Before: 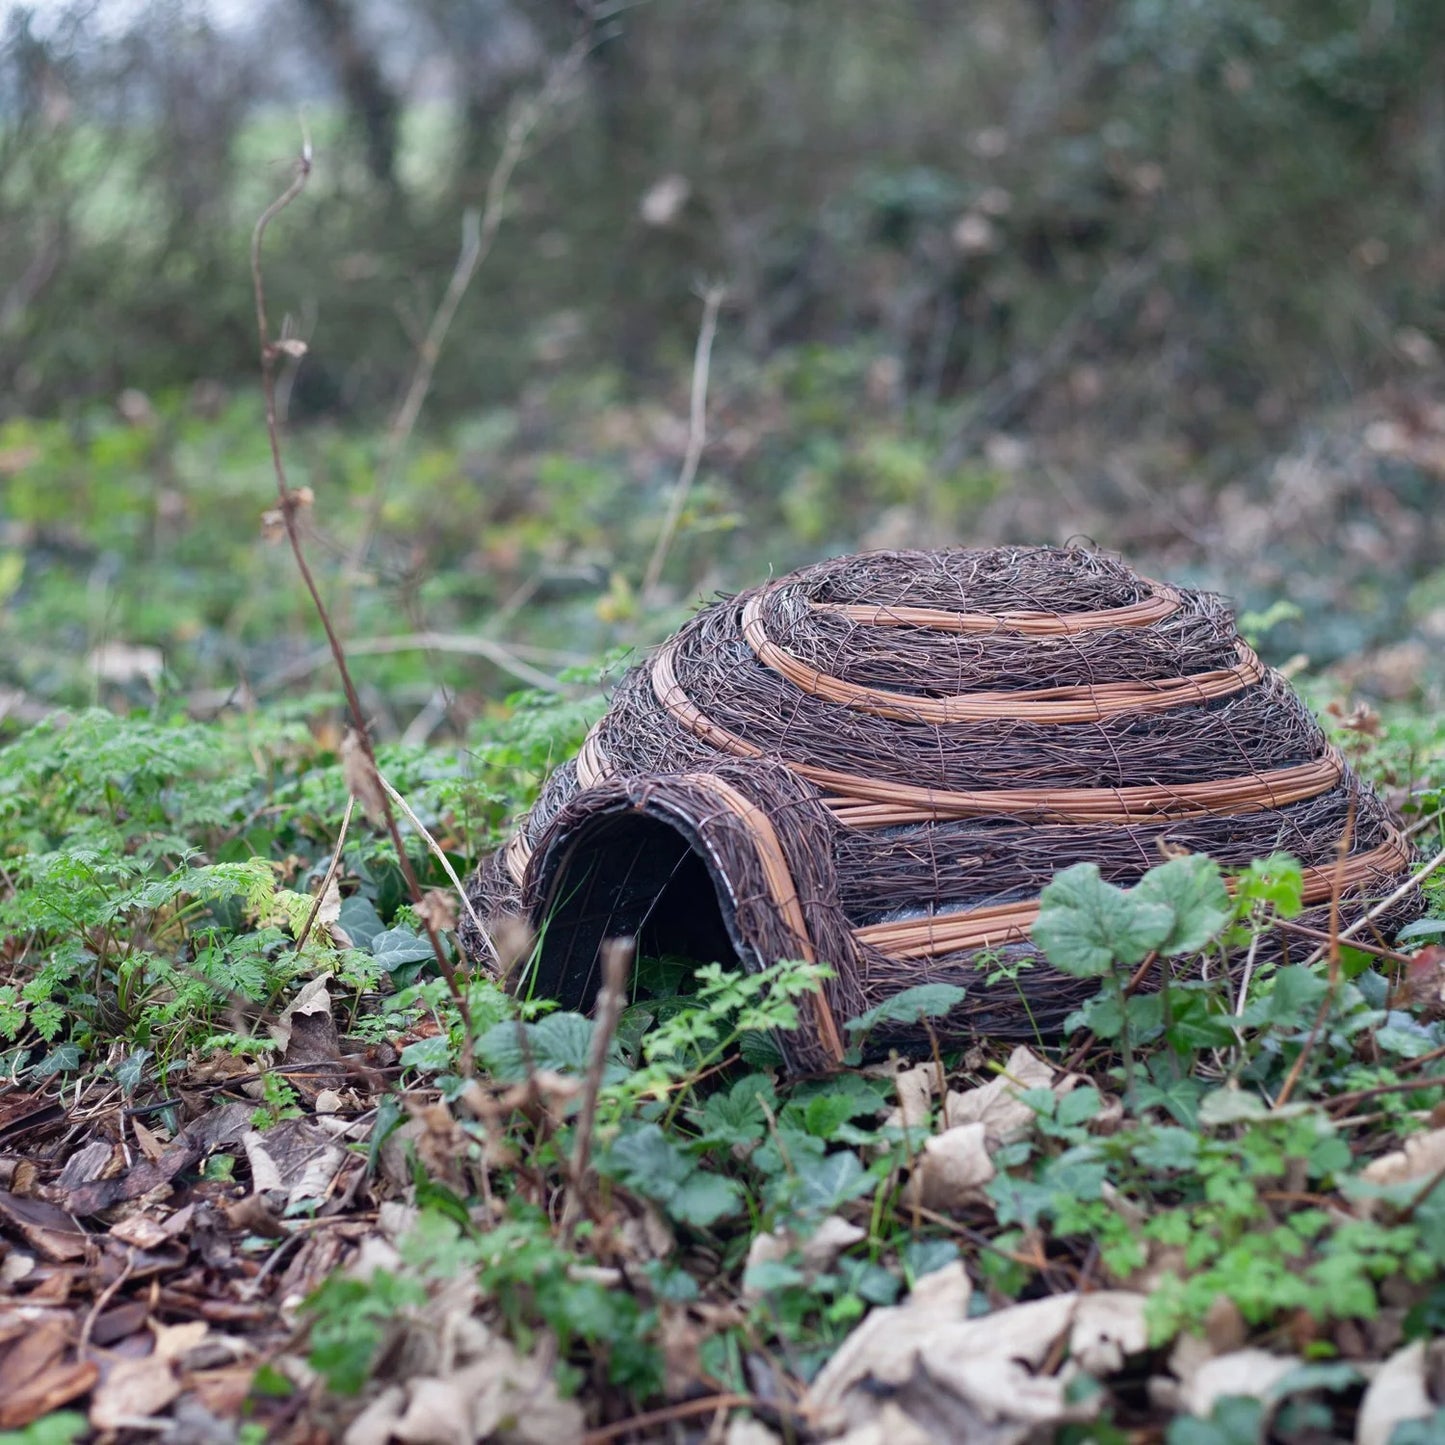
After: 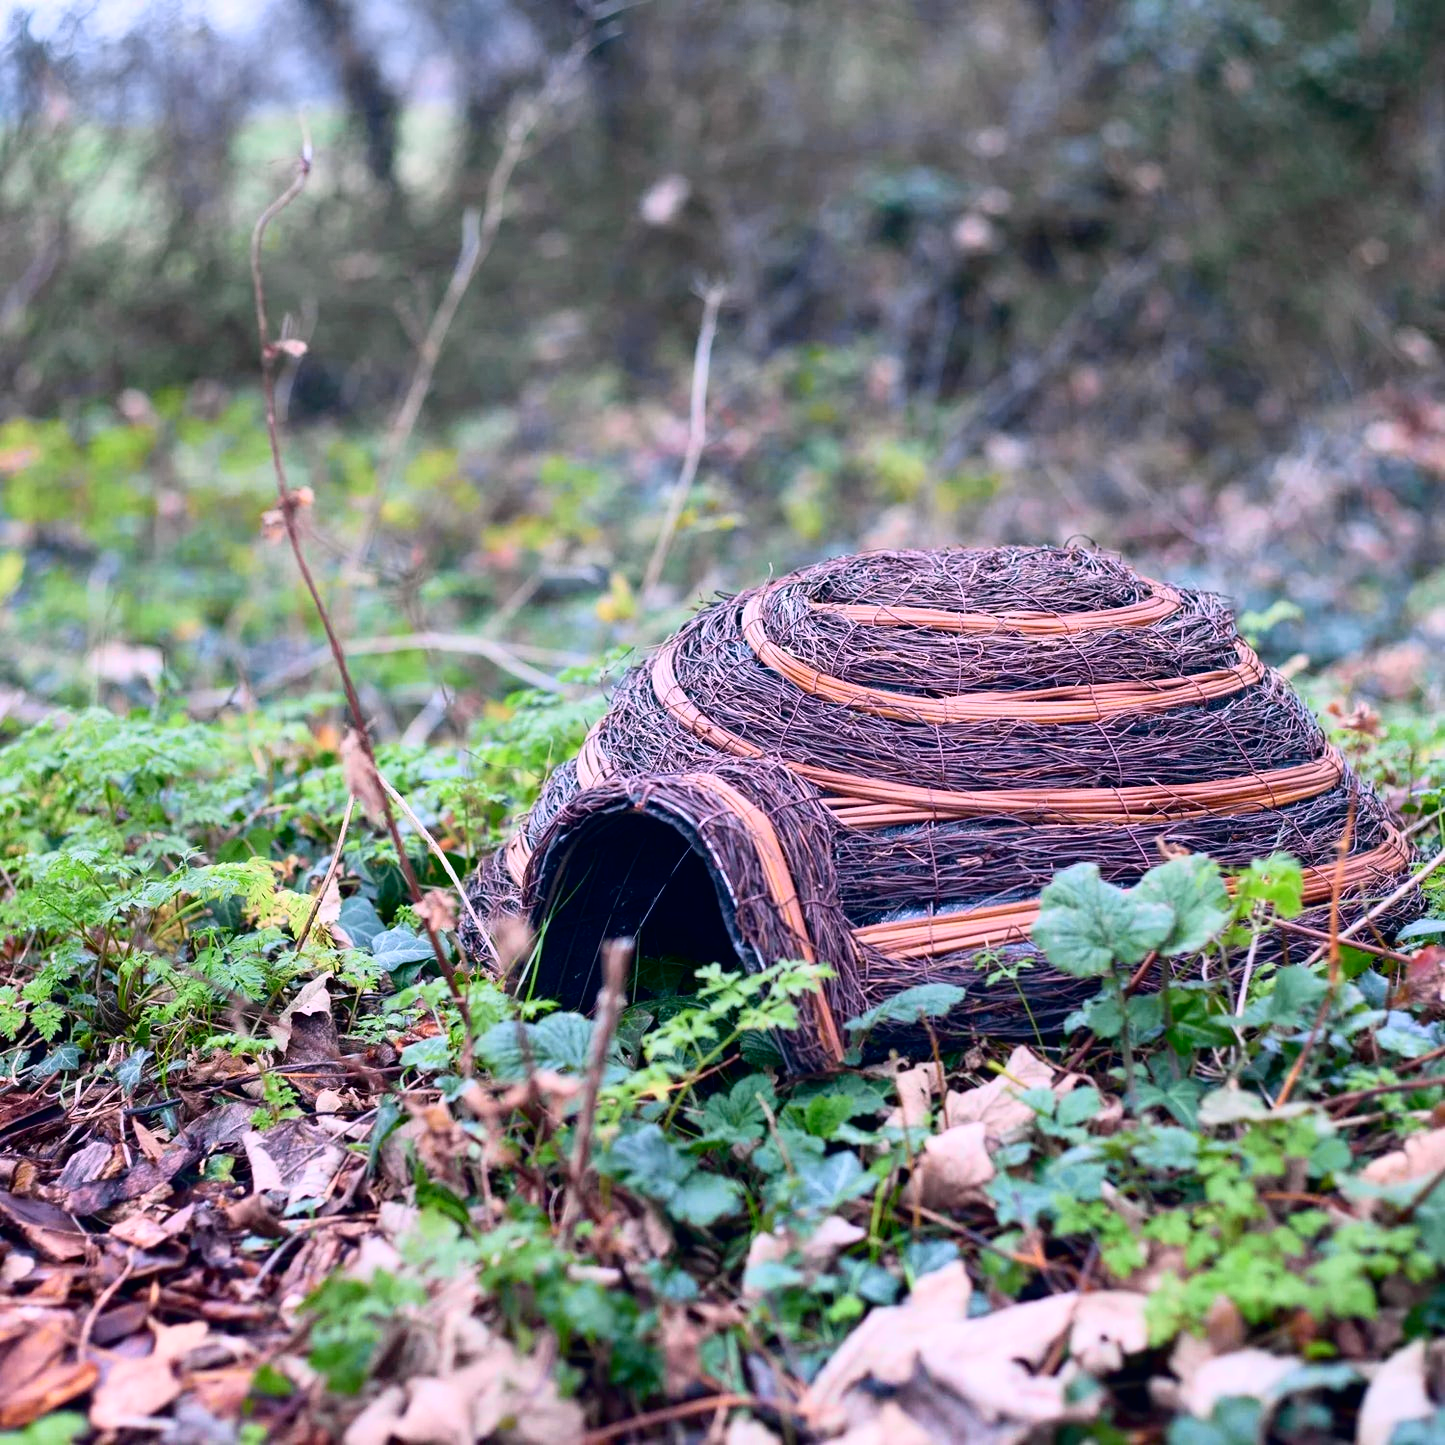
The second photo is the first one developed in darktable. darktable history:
white balance: red 1.127, blue 0.943
tone curve: curves: ch0 [(0, 0.006) (0.046, 0.011) (0.13, 0.062) (0.338, 0.327) (0.494, 0.55) (0.728, 0.835) (1, 1)]; ch1 [(0, 0) (0.346, 0.324) (0.45, 0.431) (0.5, 0.5) (0.522, 0.517) (0.55, 0.57) (1, 1)]; ch2 [(0, 0) (0.453, 0.418) (0.5, 0.5) (0.526, 0.524) (0.554, 0.598) (0.622, 0.679) (0.707, 0.761) (1, 1)], color space Lab, independent channels, preserve colors none
color calibration: illuminant as shot in camera, x 0.37, y 0.382, temperature 4313.32 K
